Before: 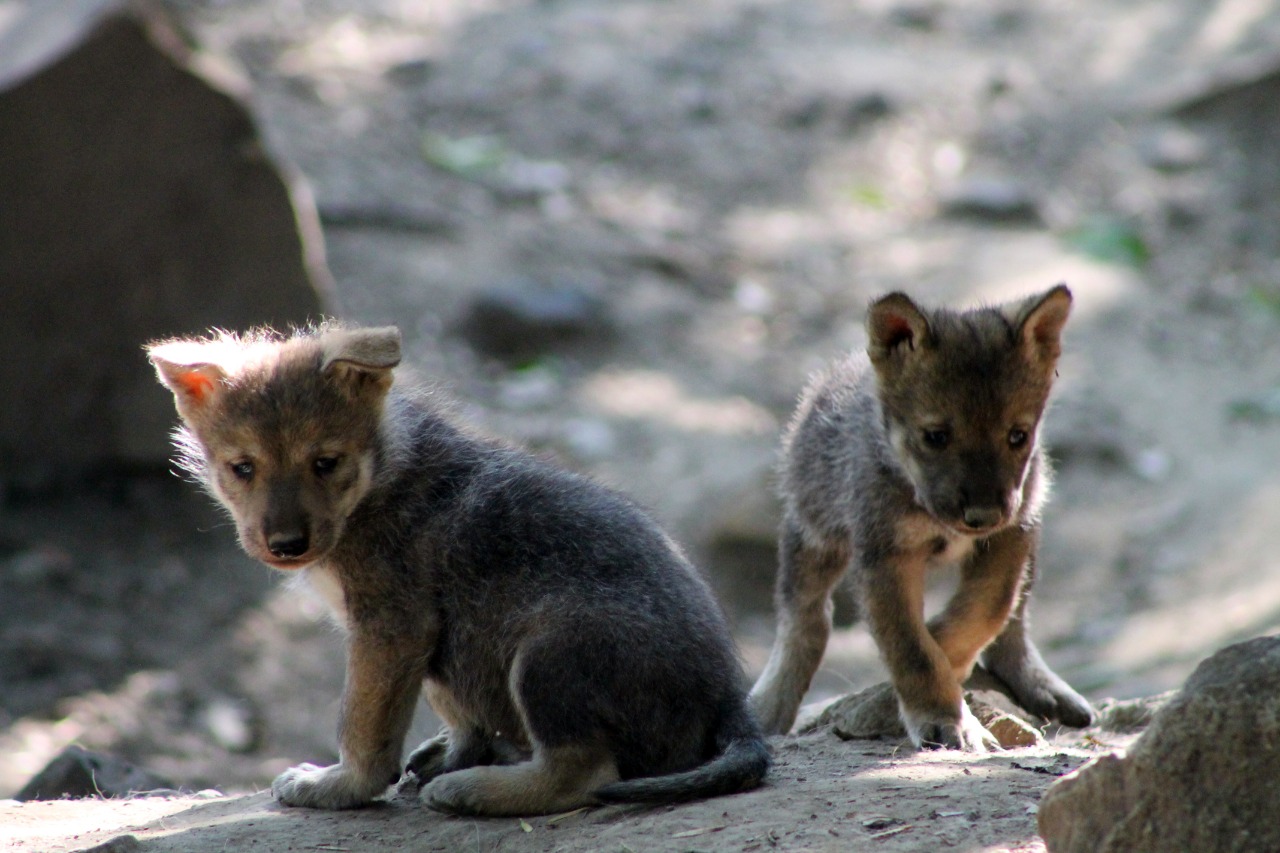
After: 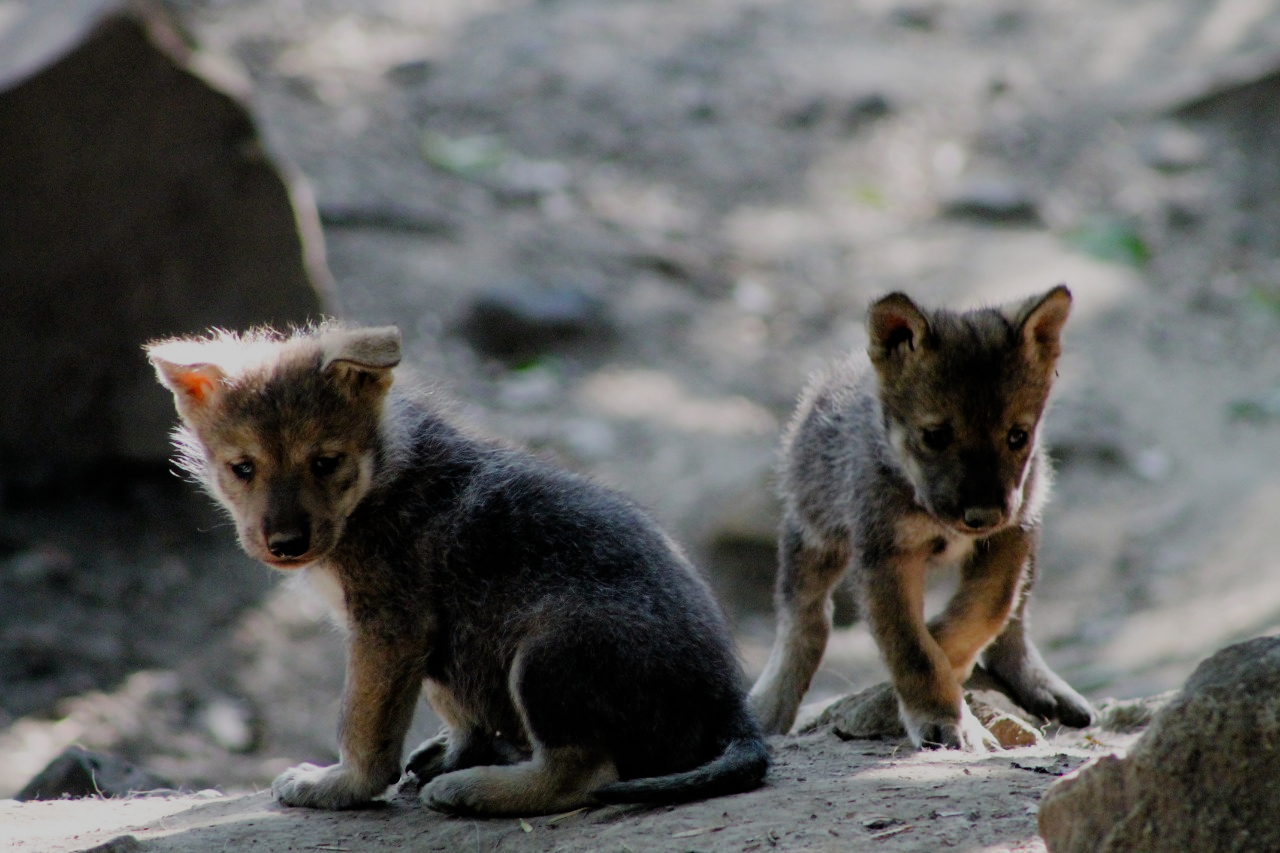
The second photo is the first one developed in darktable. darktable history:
filmic rgb: black relative exposure -7.65 EV, white relative exposure 4.56 EV, hardness 3.61, add noise in highlights 0.001, preserve chrominance no, color science v3 (2019), use custom middle-gray values true, contrast in highlights soft
exposure: exposure -0.212 EV, compensate exposure bias true, compensate highlight preservation false
